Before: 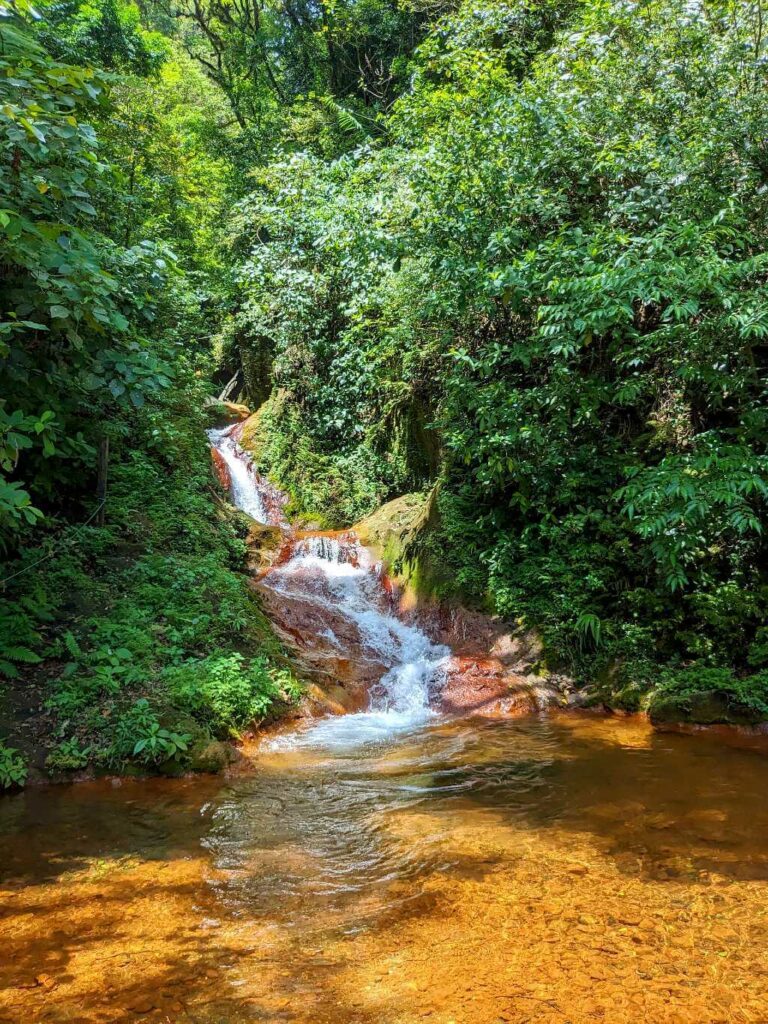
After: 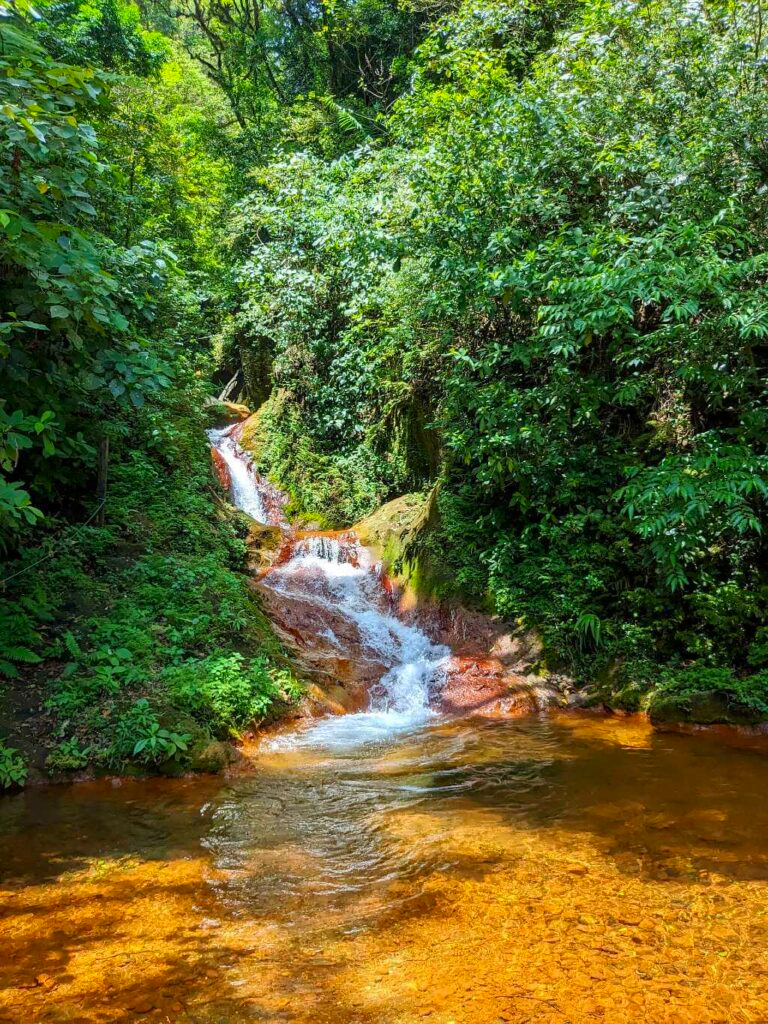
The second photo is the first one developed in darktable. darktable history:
contrast brightness saturation: contrast 0.042, saturation 0.152
